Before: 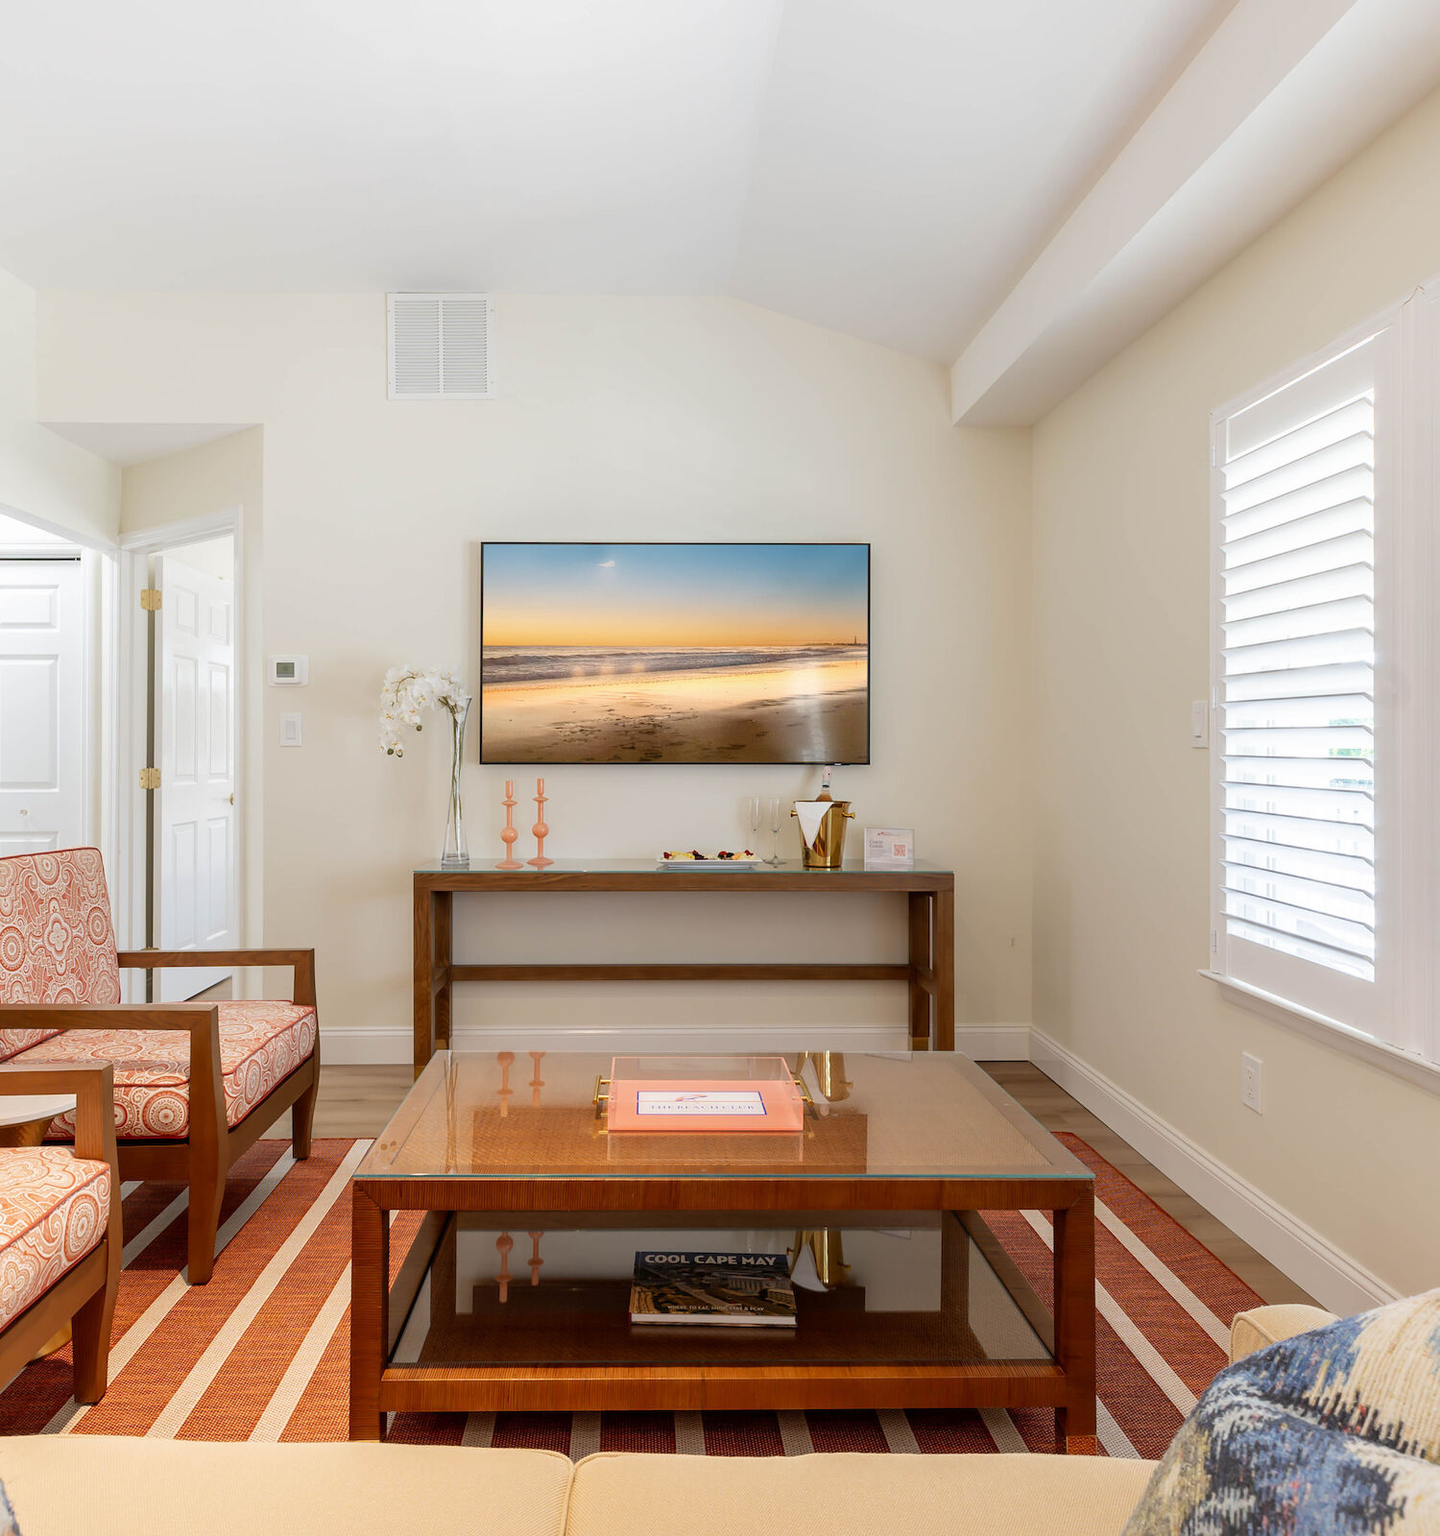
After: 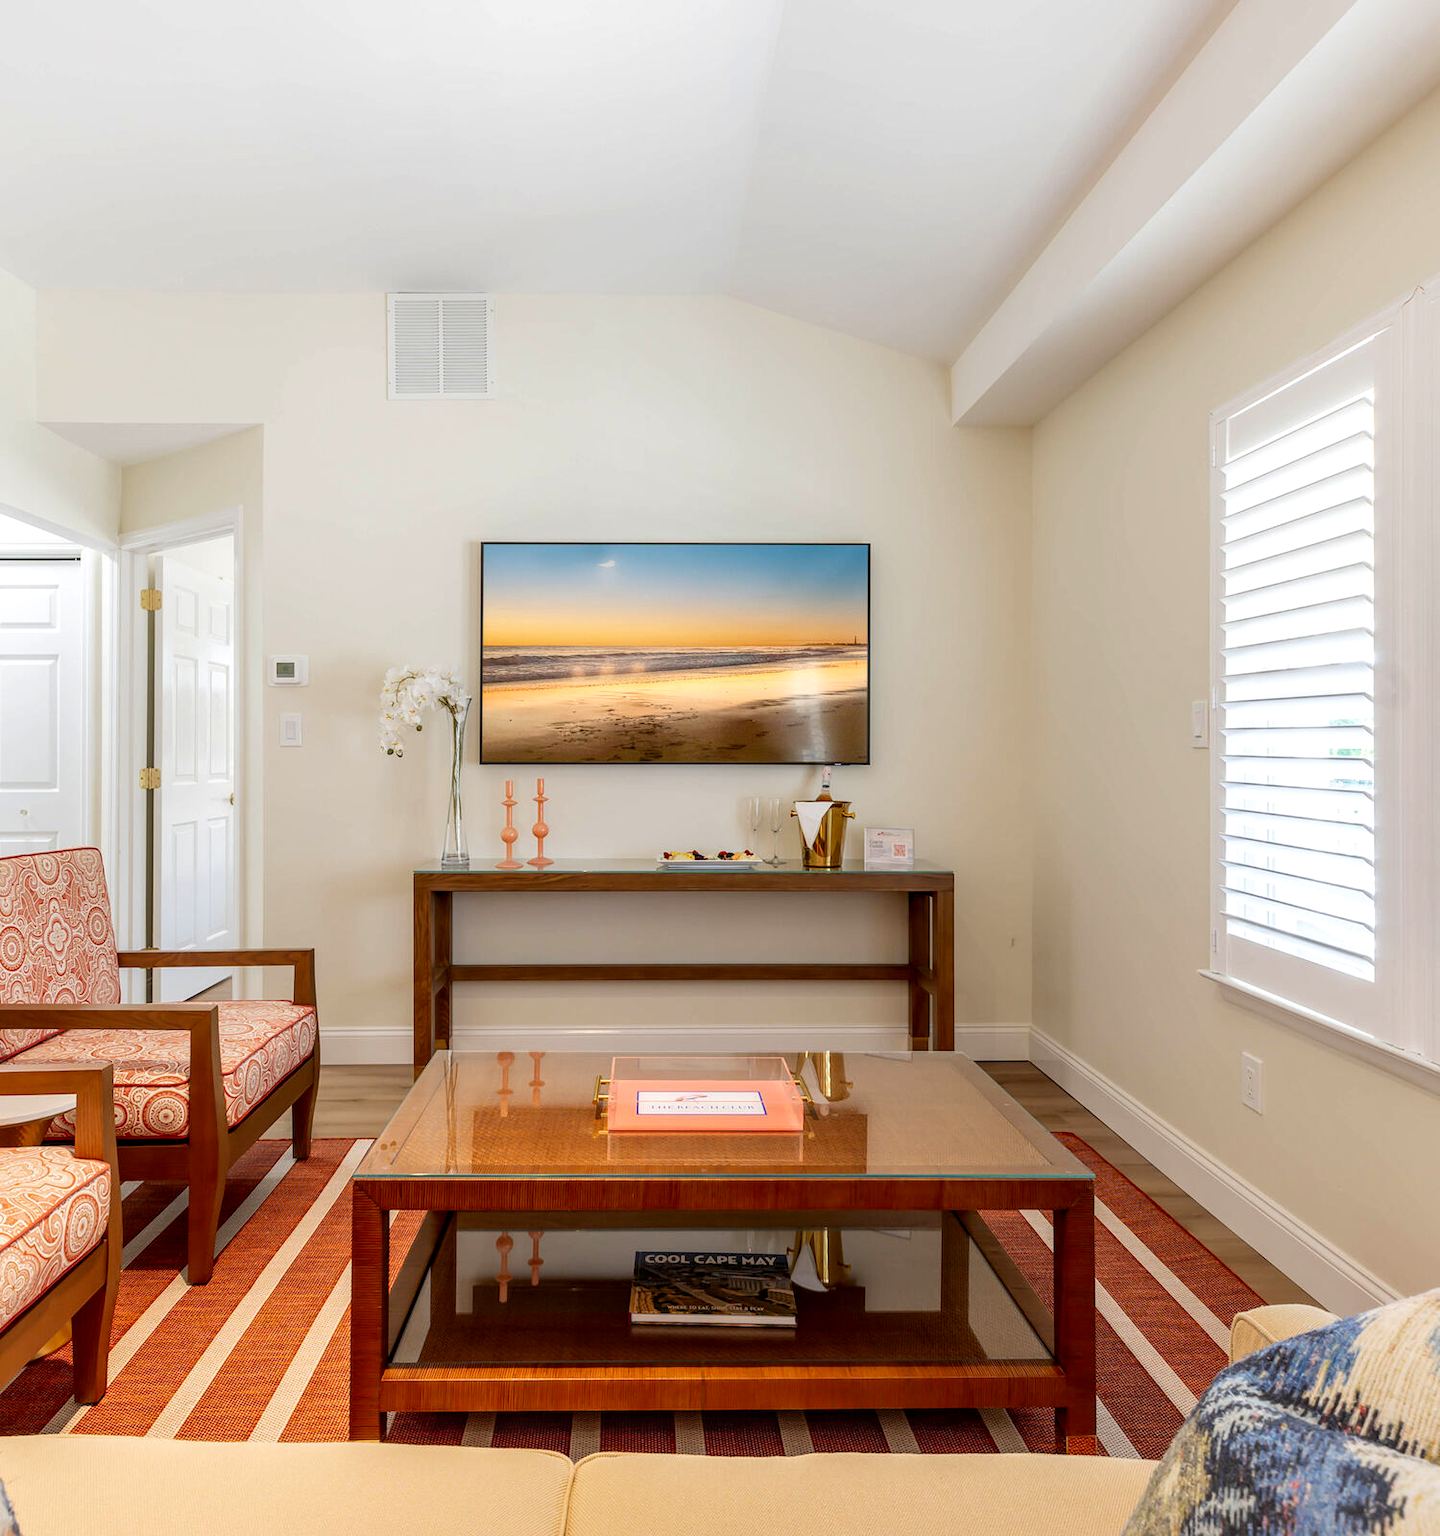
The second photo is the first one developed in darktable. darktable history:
contrast brightness saturation: contrast 0.081, saturation 0.199
local contrast: on, module defaults
